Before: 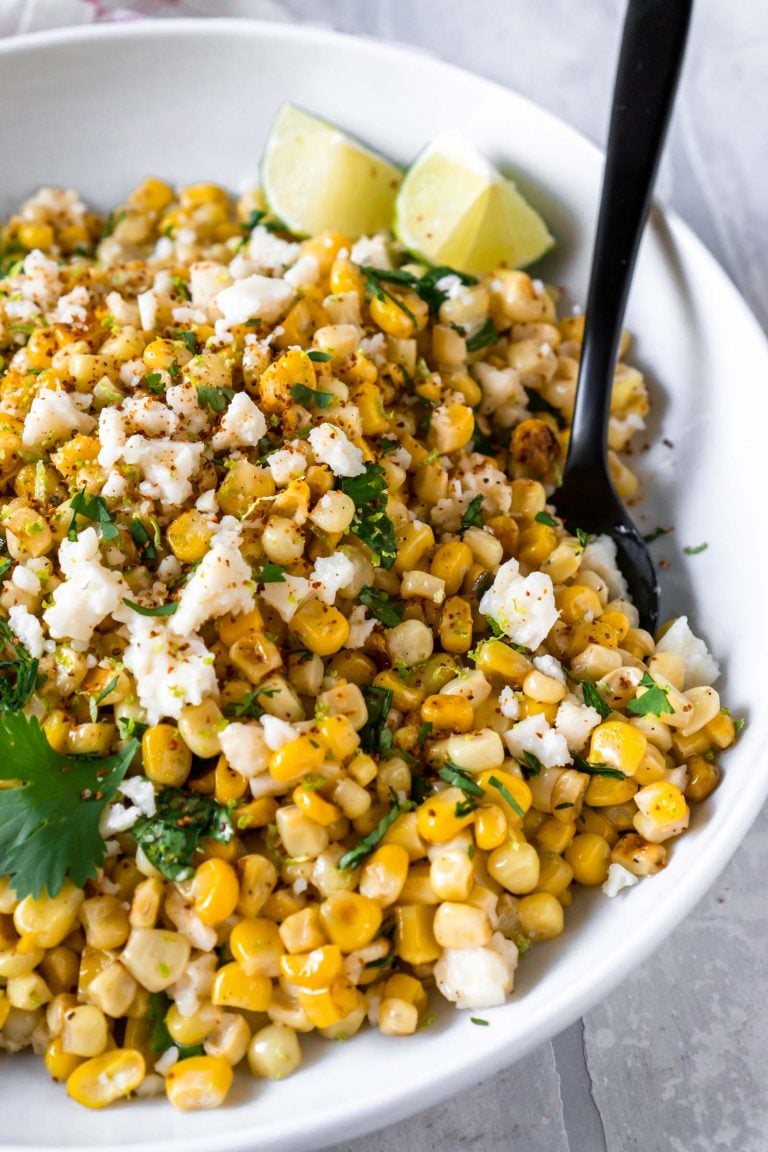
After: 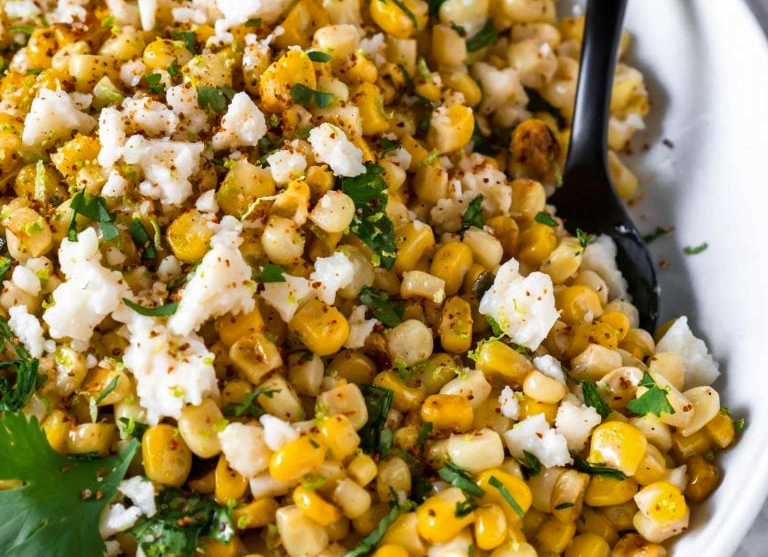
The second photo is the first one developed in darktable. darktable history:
shadows and highlights: soften with gaussian
crop and rotate: top 26.056%, bottom 25.543%
